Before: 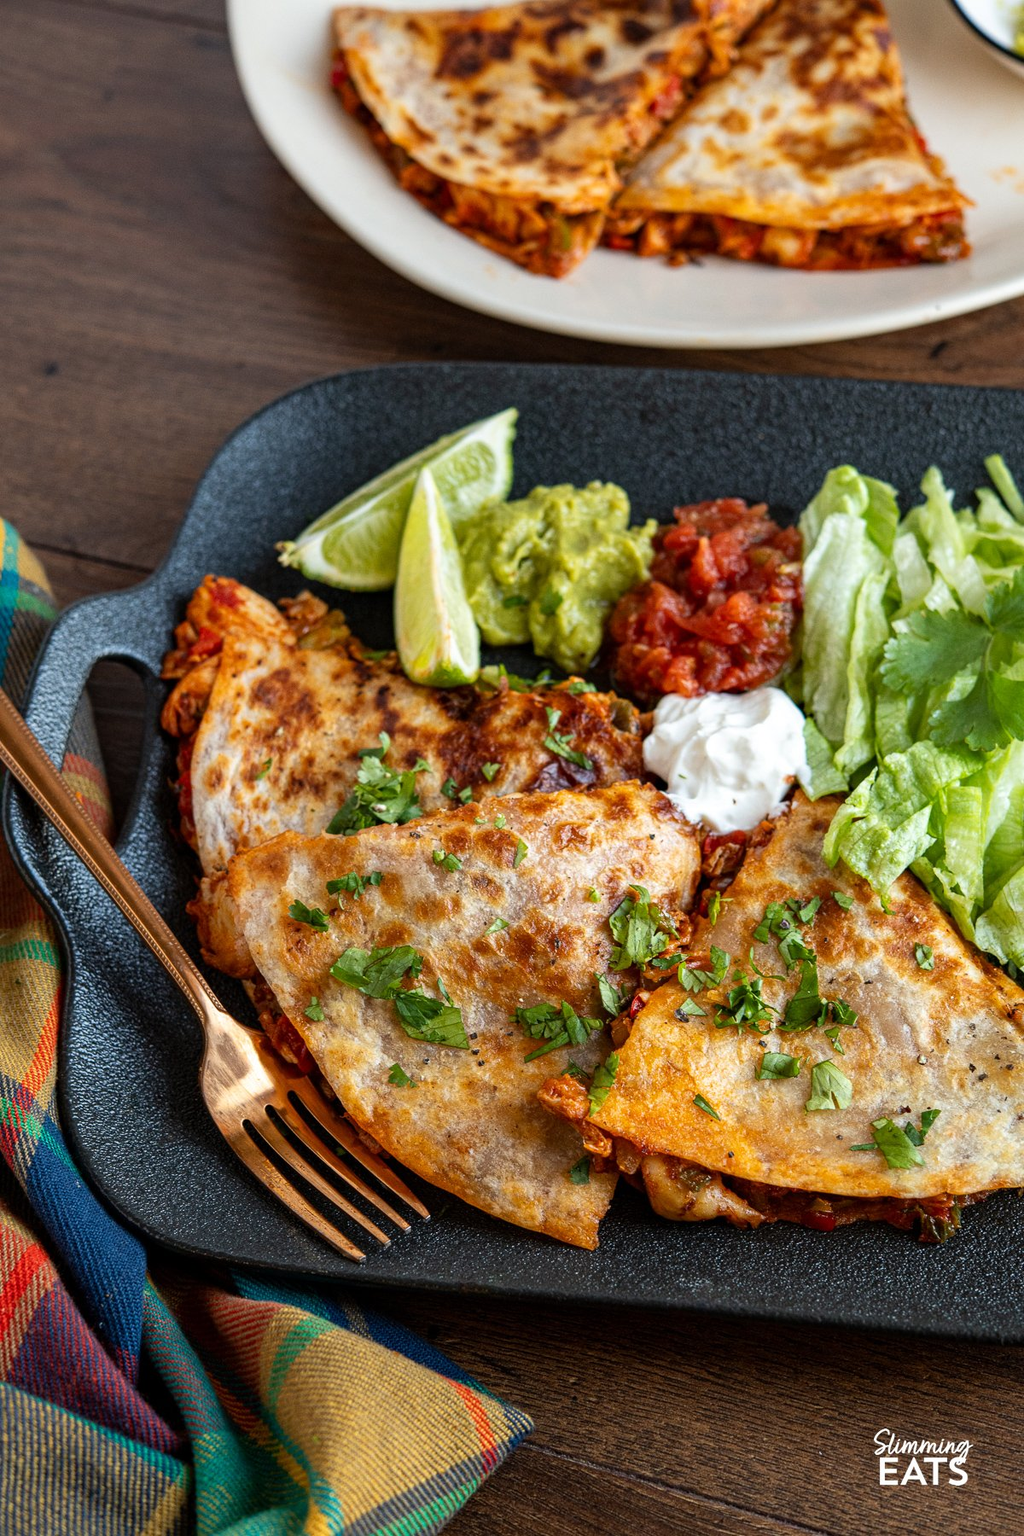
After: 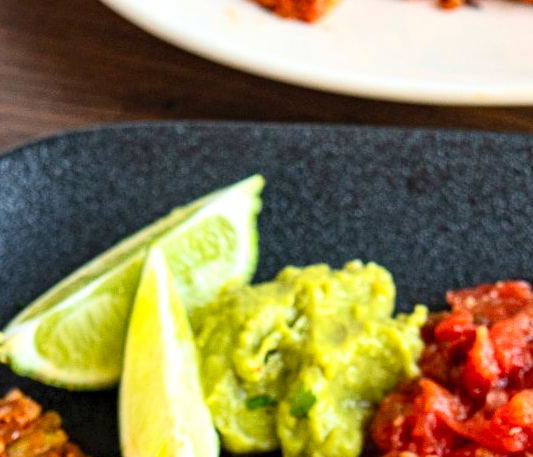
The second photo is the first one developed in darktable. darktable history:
crop: left 28.654%, top 16.845%, right 26.87%, bottom 57.758%
exposure: black level correction 0.001, exposure 0.499 EV, compensate highlight preservation false
contrast brightness saturation: contrast 0.202, brightness 0.162, saturation 0.227
